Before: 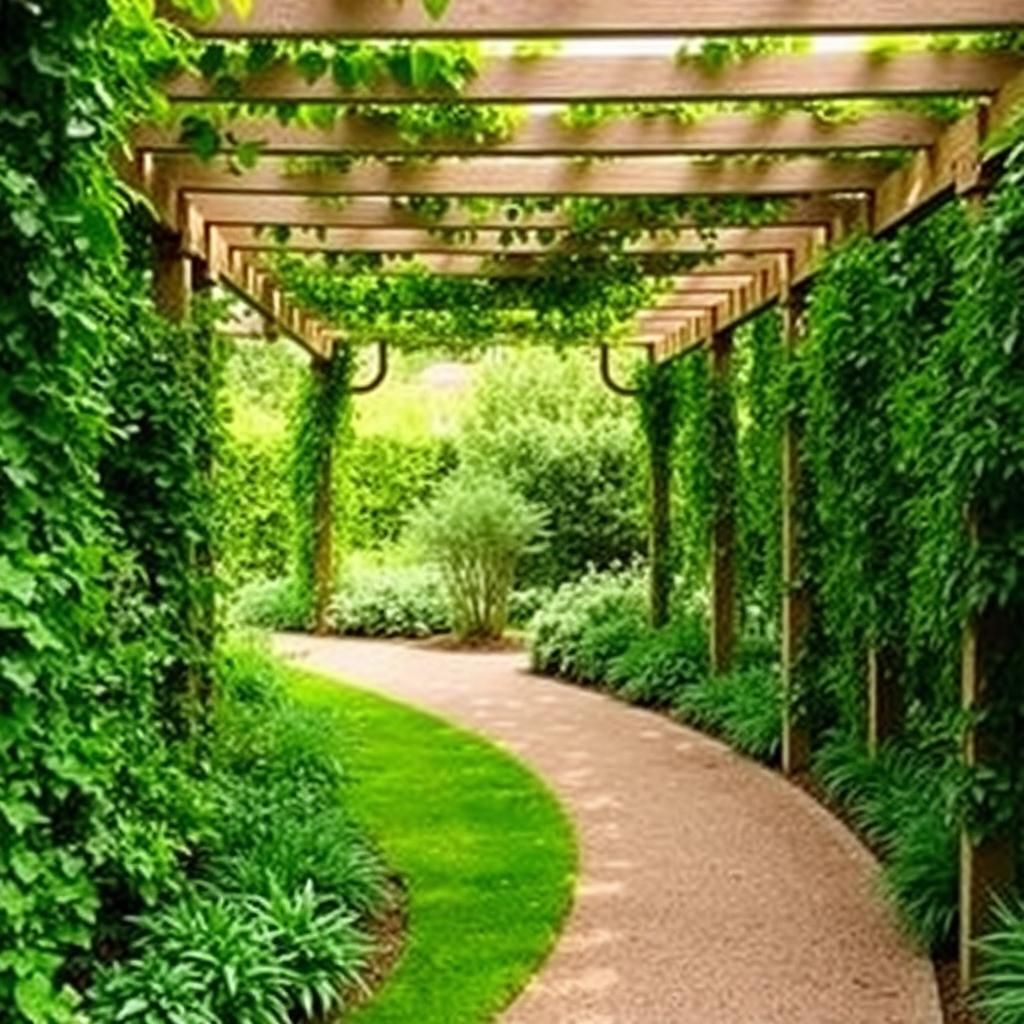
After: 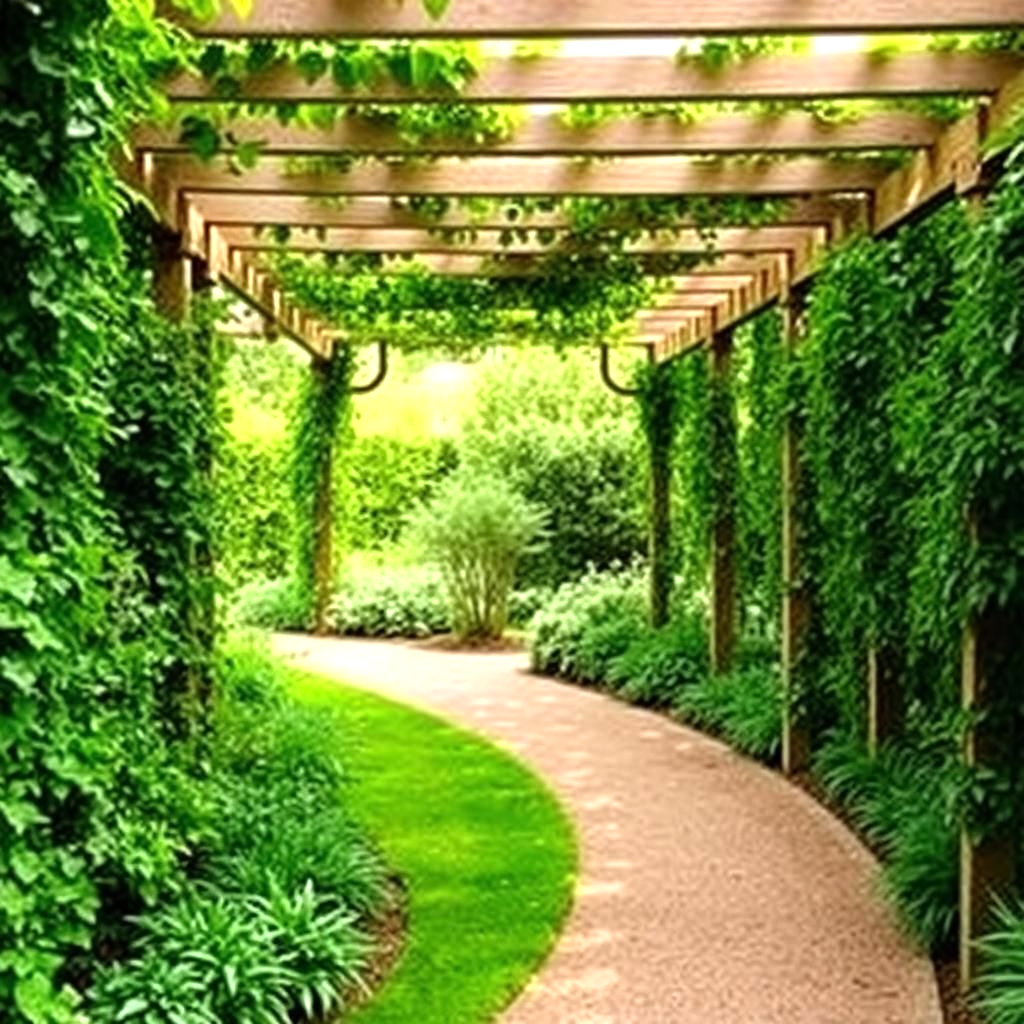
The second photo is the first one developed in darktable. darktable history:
tone equalizer: -8 EV -0.401 EV, -7 EV -0.377 EV, -6 EV -0.345 EV, -5 EV -0.214 EV, -3 EV 0.215 EV, -2 EV 0.322 EV, -1 EV 0.403 EV, +0 EV 0.424 EV
